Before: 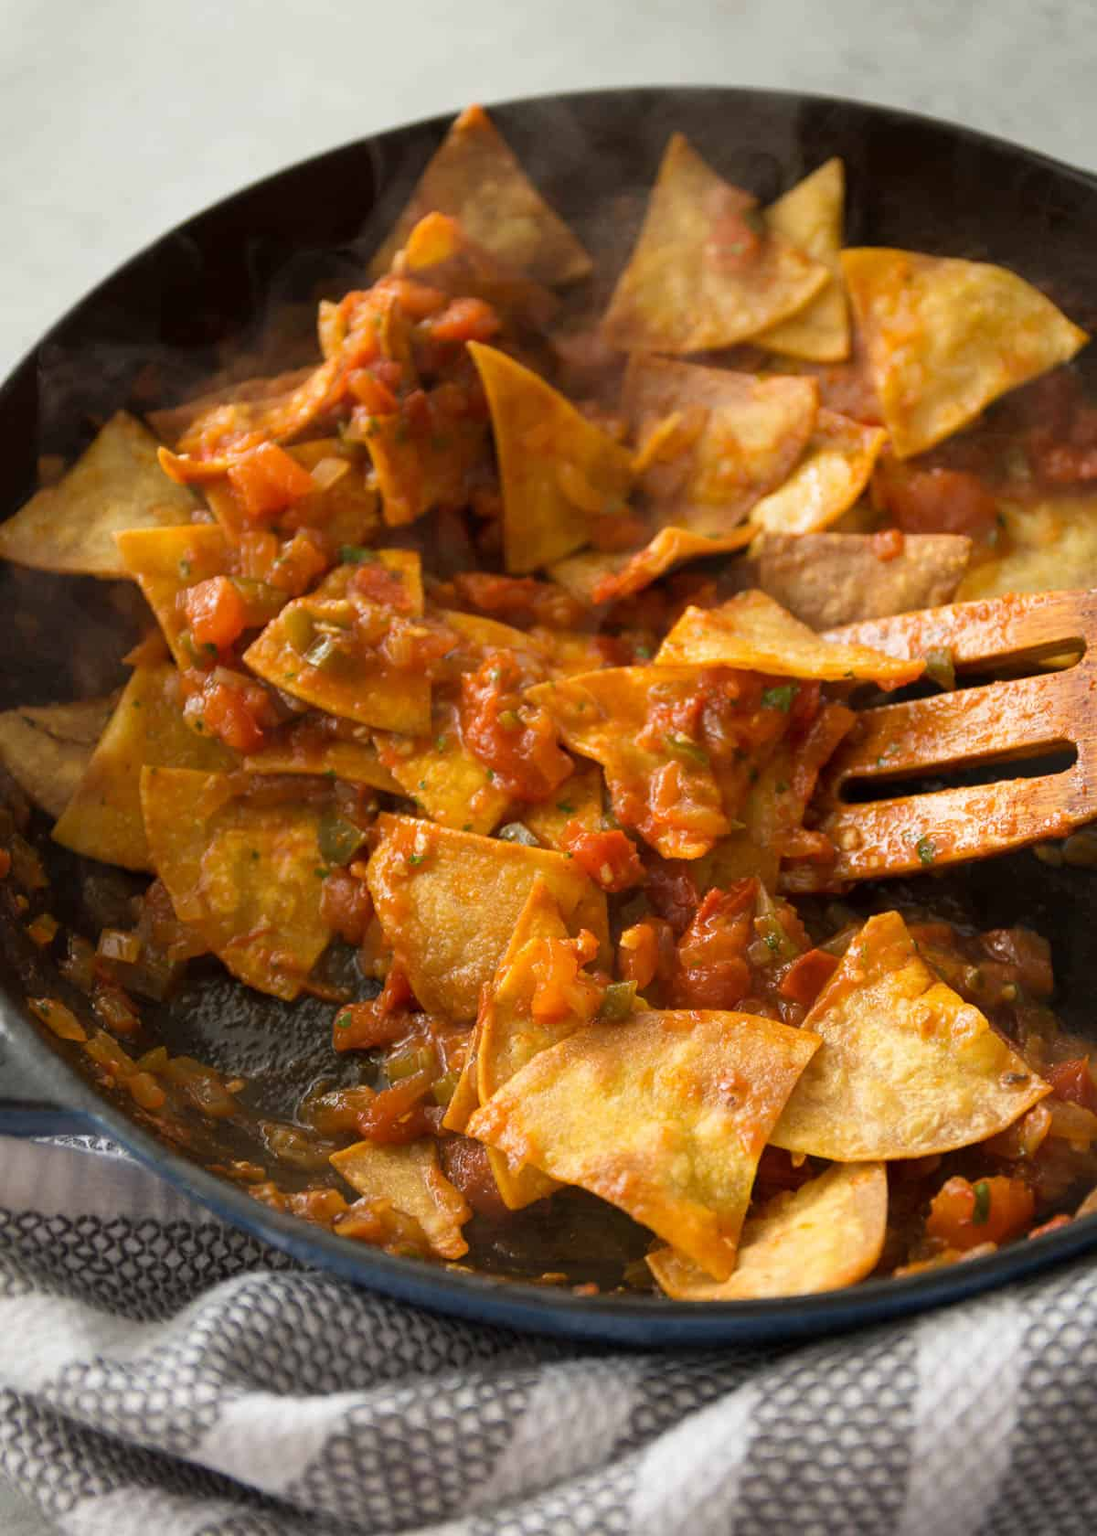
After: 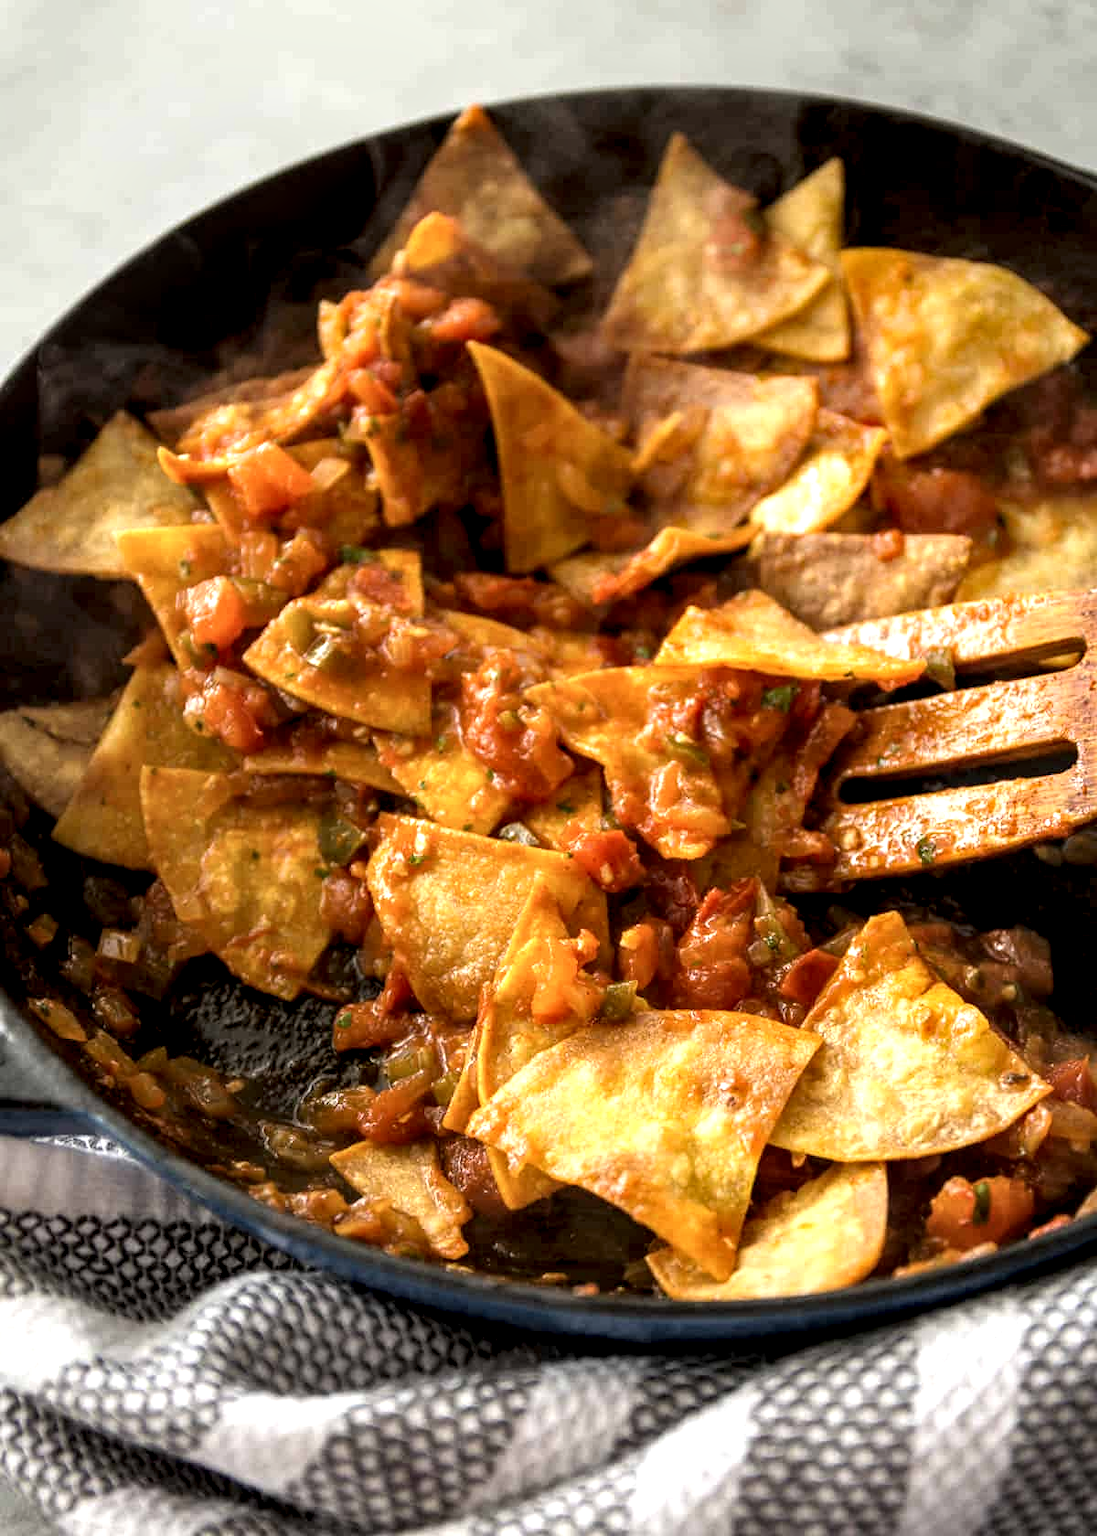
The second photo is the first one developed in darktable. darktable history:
tone equalizer: -8 EV -0.401 EV, -7 EV -0.424 EV, -6 EV -0.302 EV, -5 EV -0.213 EV, -3 EV 0.222 EV, -2 EV 0.321 EV, -1 EV 0.397 EV, +0 EV 0.418 EV
exposure: exposure -0.153 EV, compensate exposure bias true, compensate highlight preservation false
local contrast: highlights 64%, shadows 53%, detail 168%, midtone range 0.52
